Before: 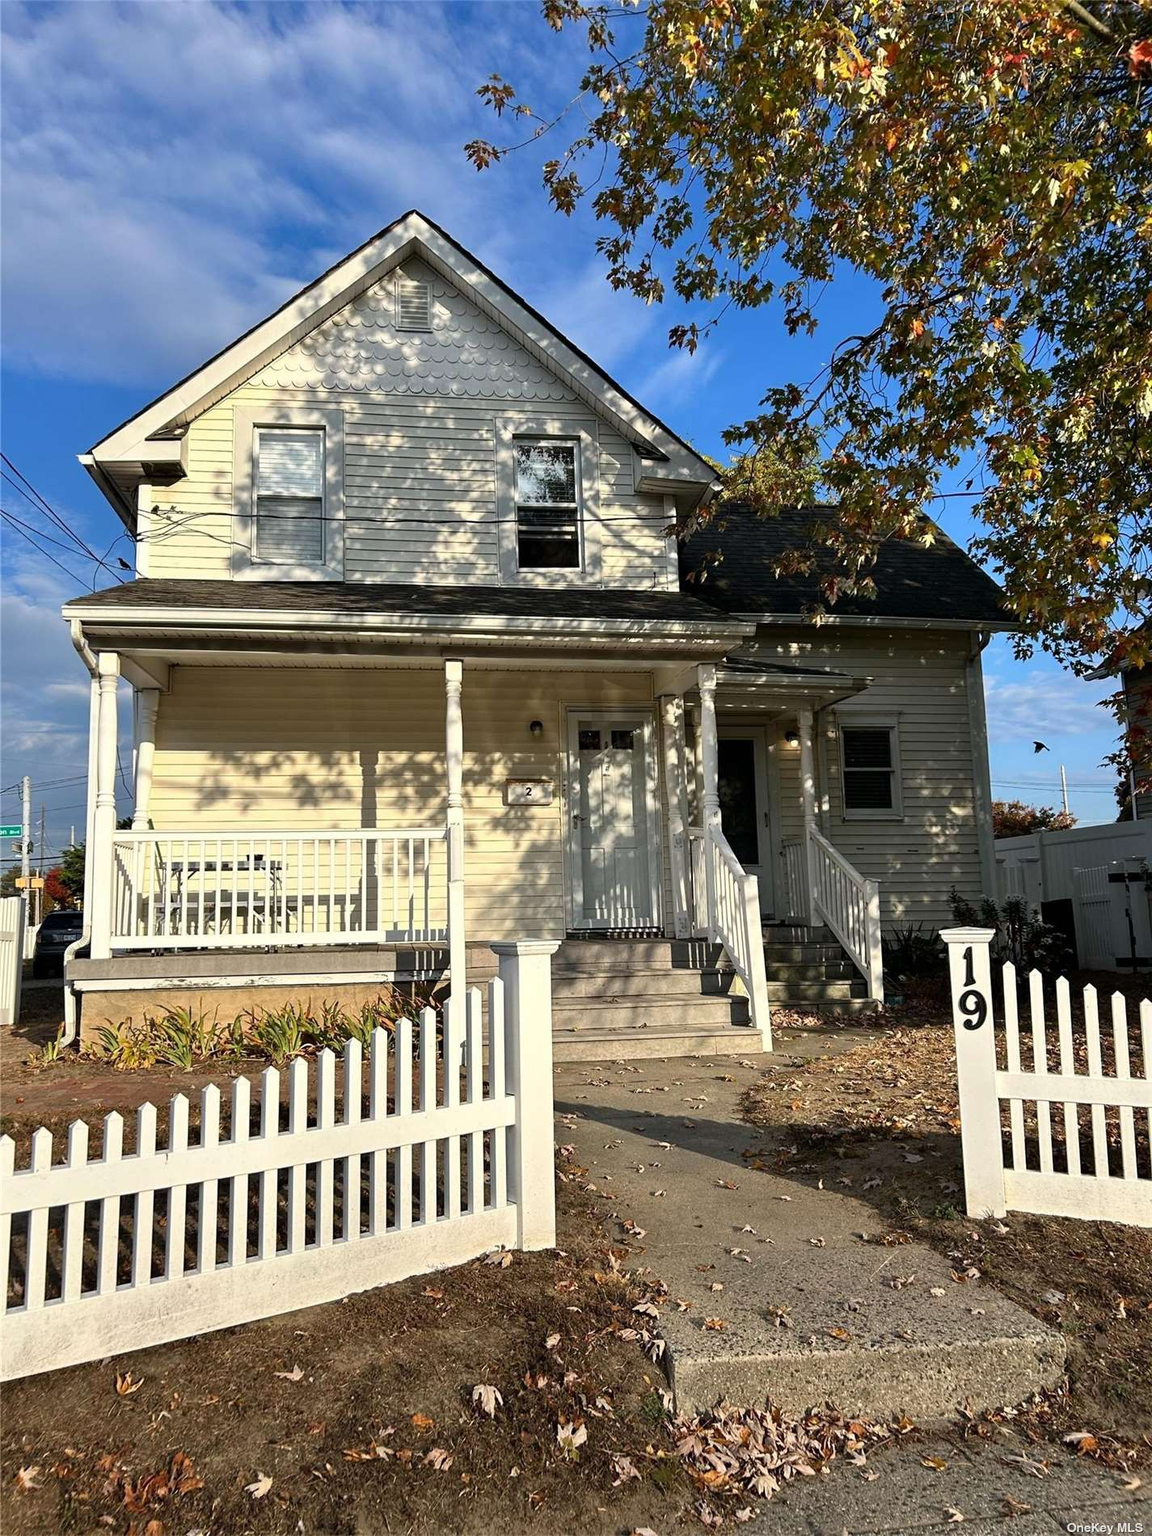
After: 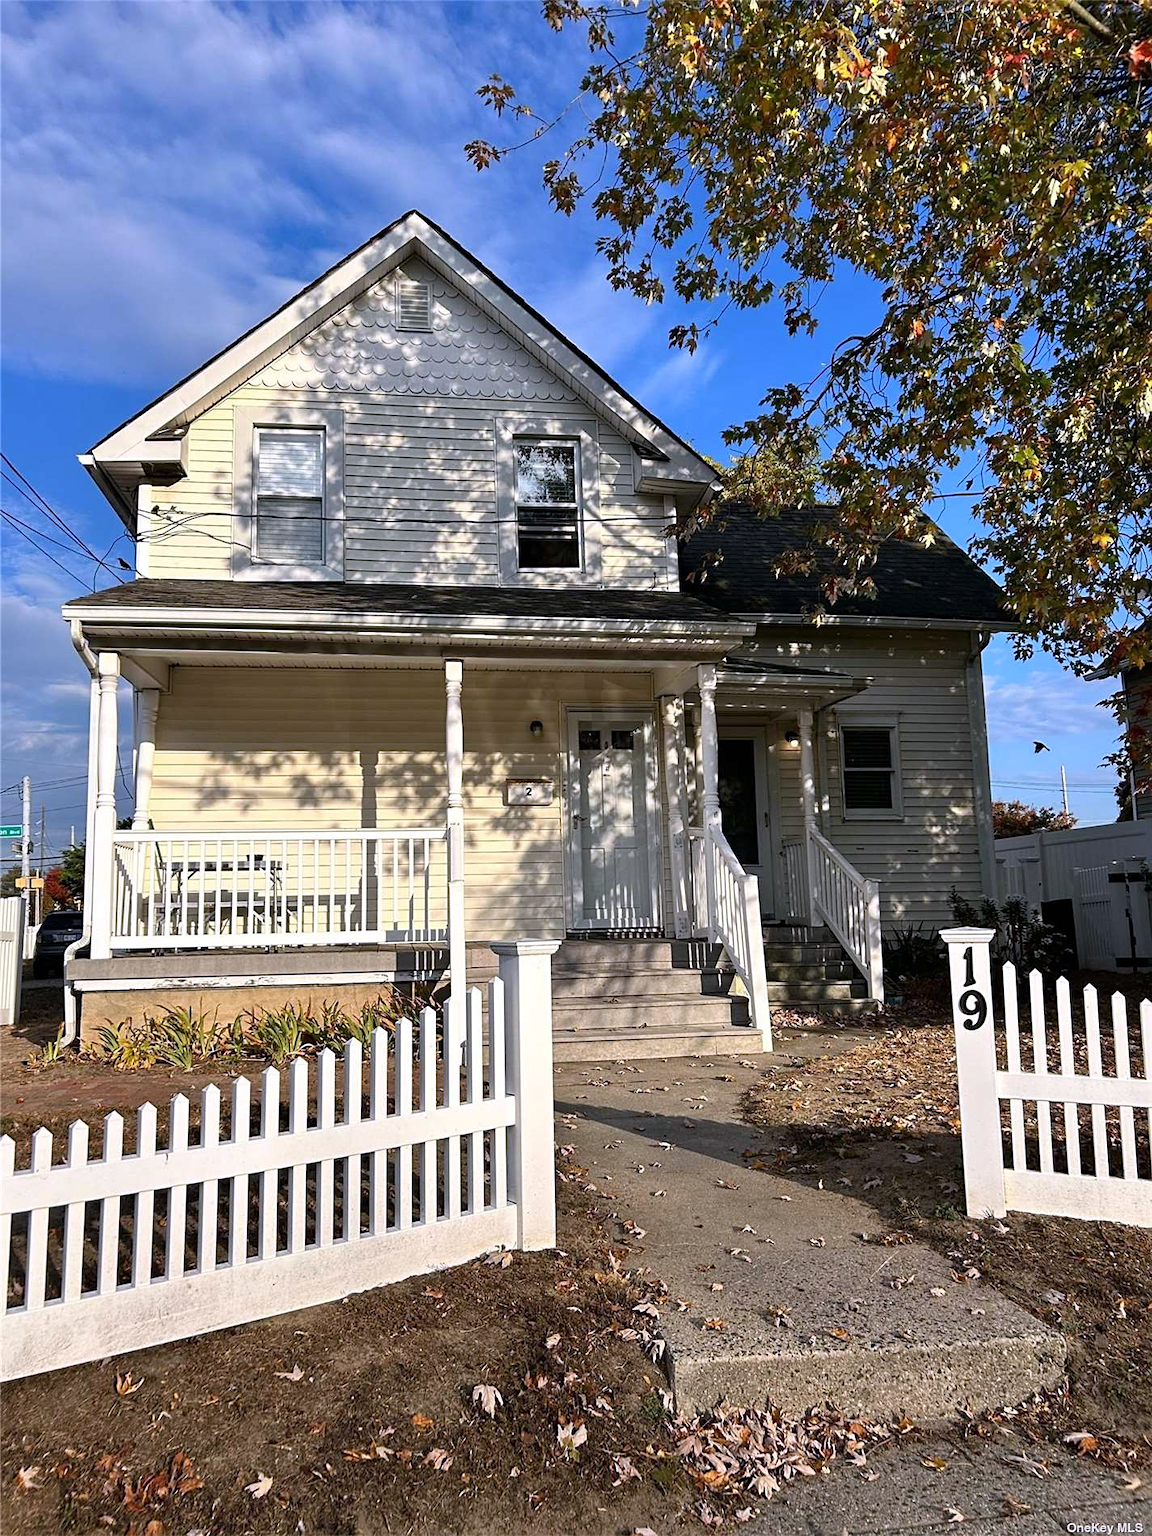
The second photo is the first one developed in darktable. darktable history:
sharpen: amount 0.2
white balance: red 1.004, blue 1.096
